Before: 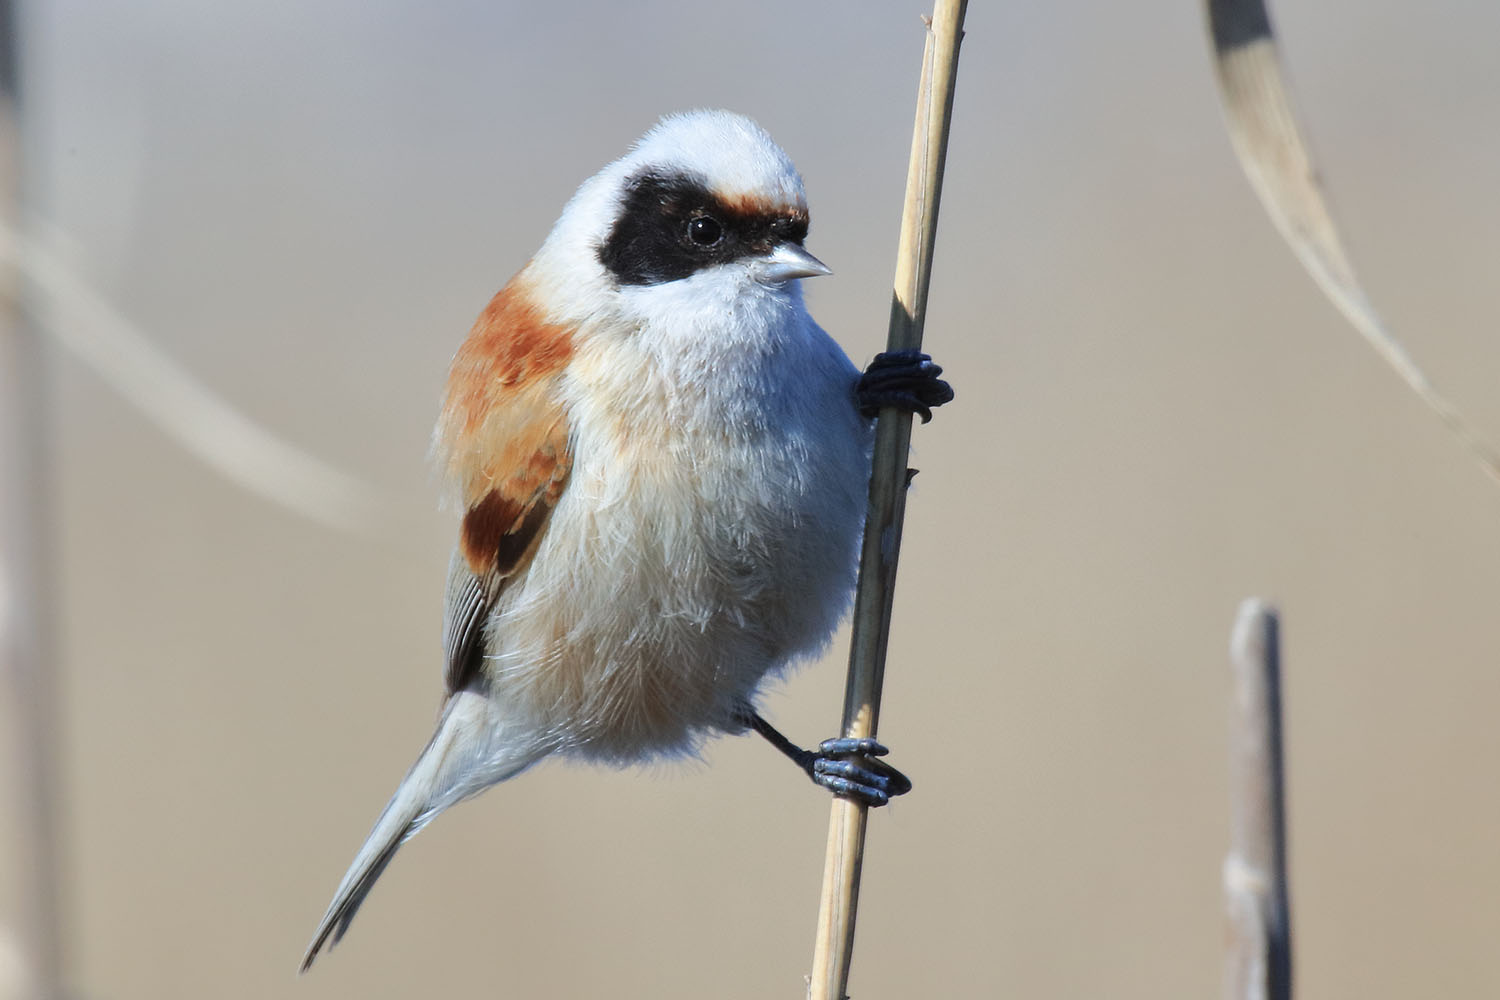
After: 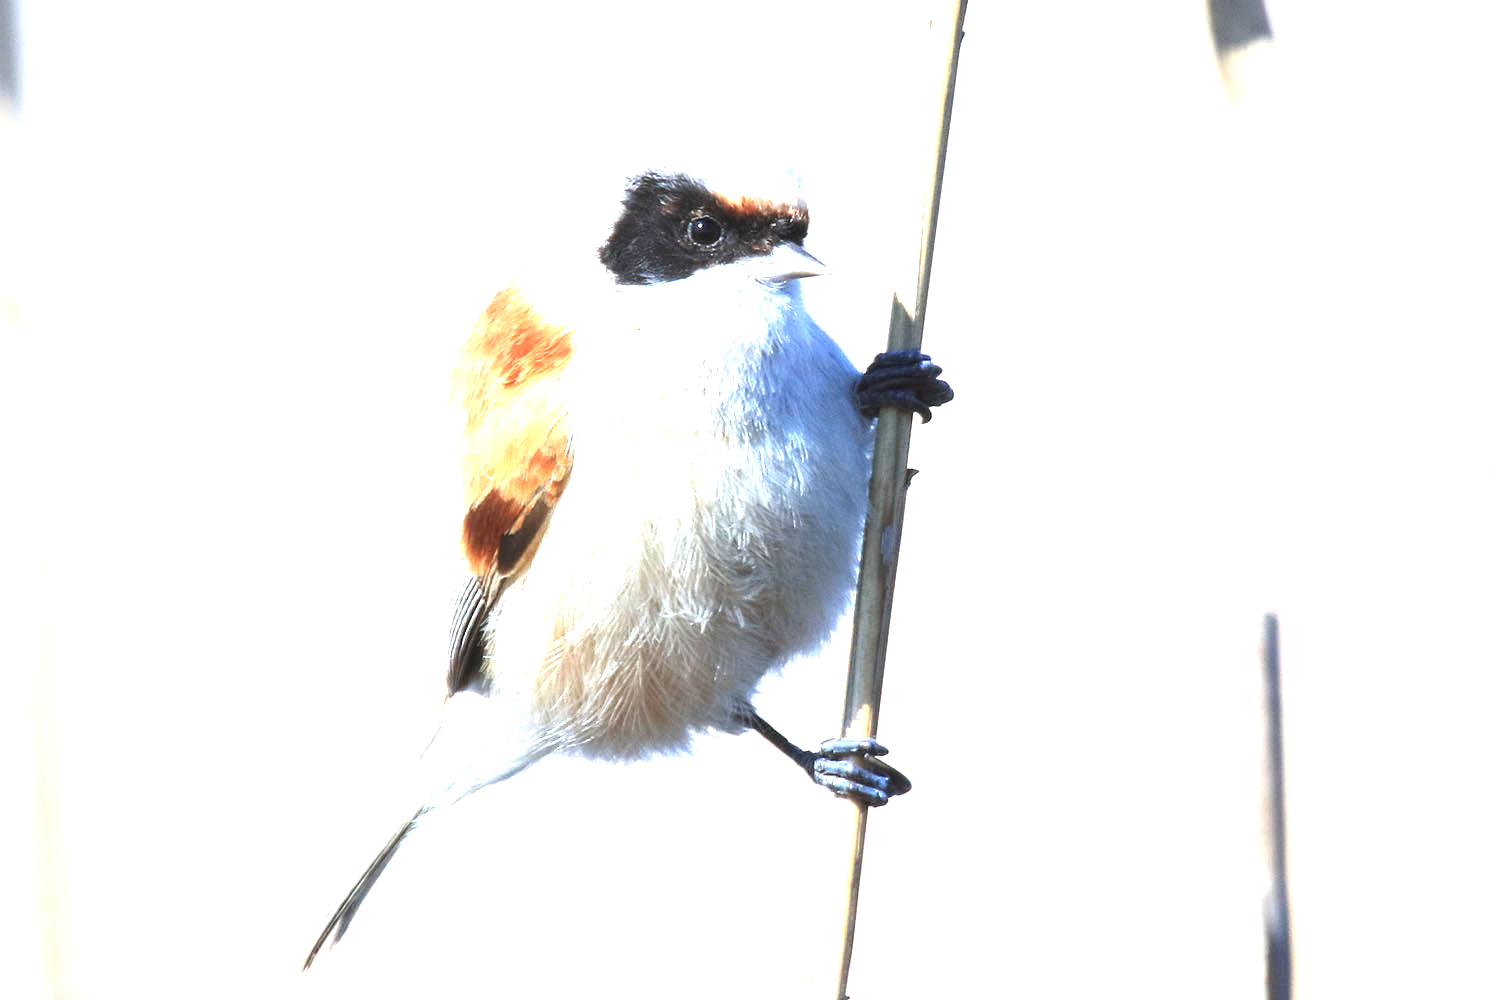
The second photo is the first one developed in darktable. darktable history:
exposure: black level correction 0, exposure 1.553 EV, compensate exposure bias true, compensate highlight preservation false
